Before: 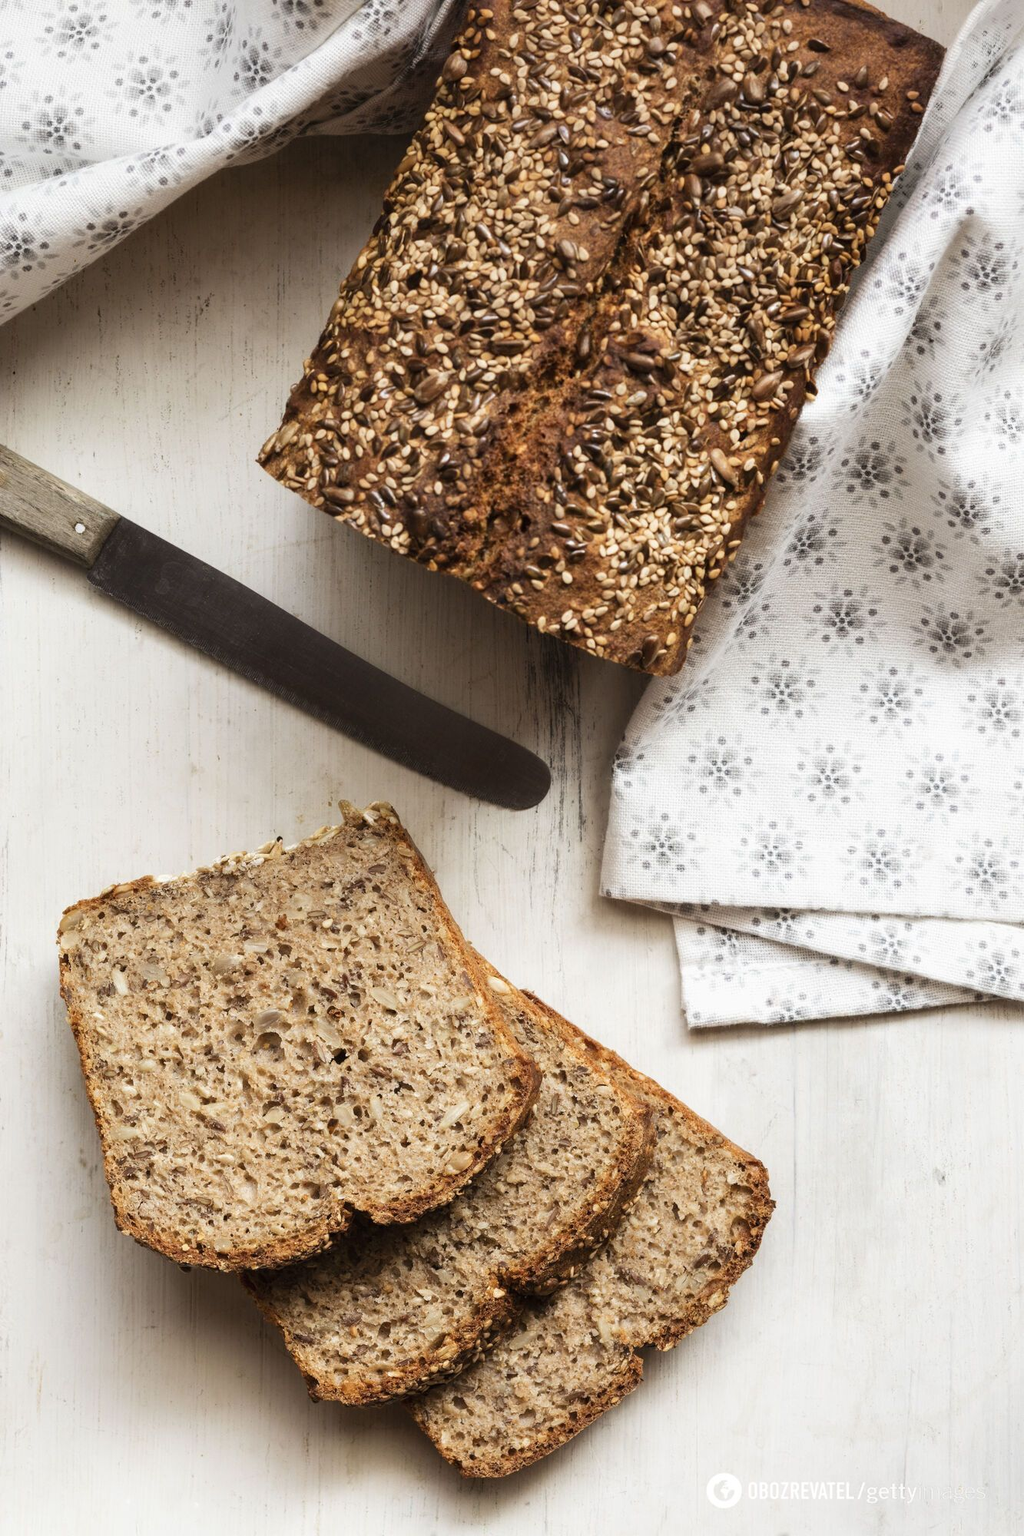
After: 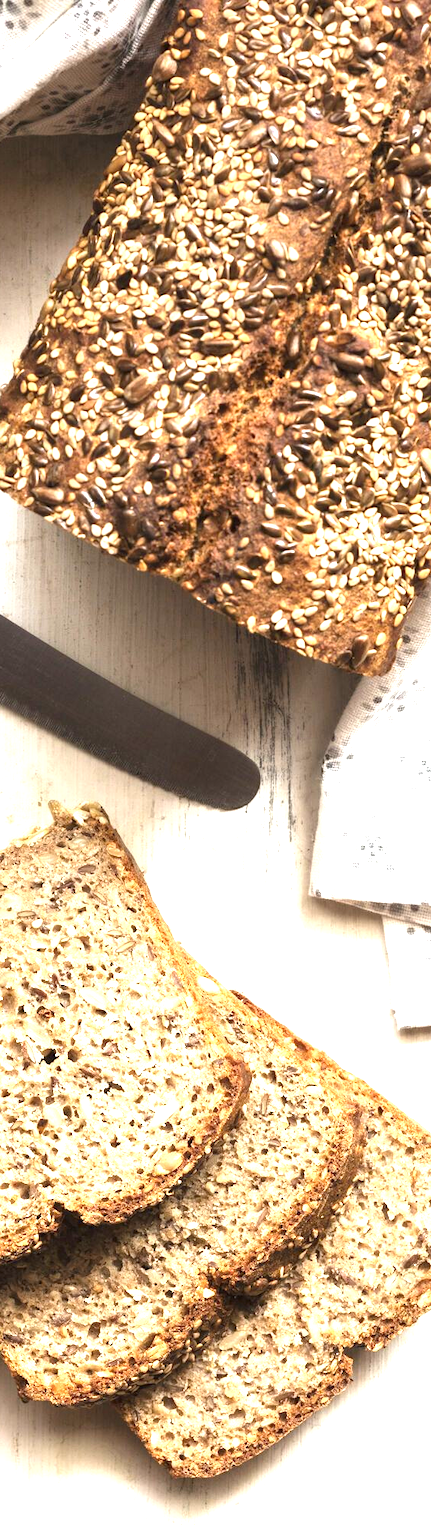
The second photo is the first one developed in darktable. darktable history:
exposure: black level correction 0, exposure 1.472 EV, compensate highlight preservation false
crop: left 28.362%, right 29.418%
tone equalizer: on, module defaults
